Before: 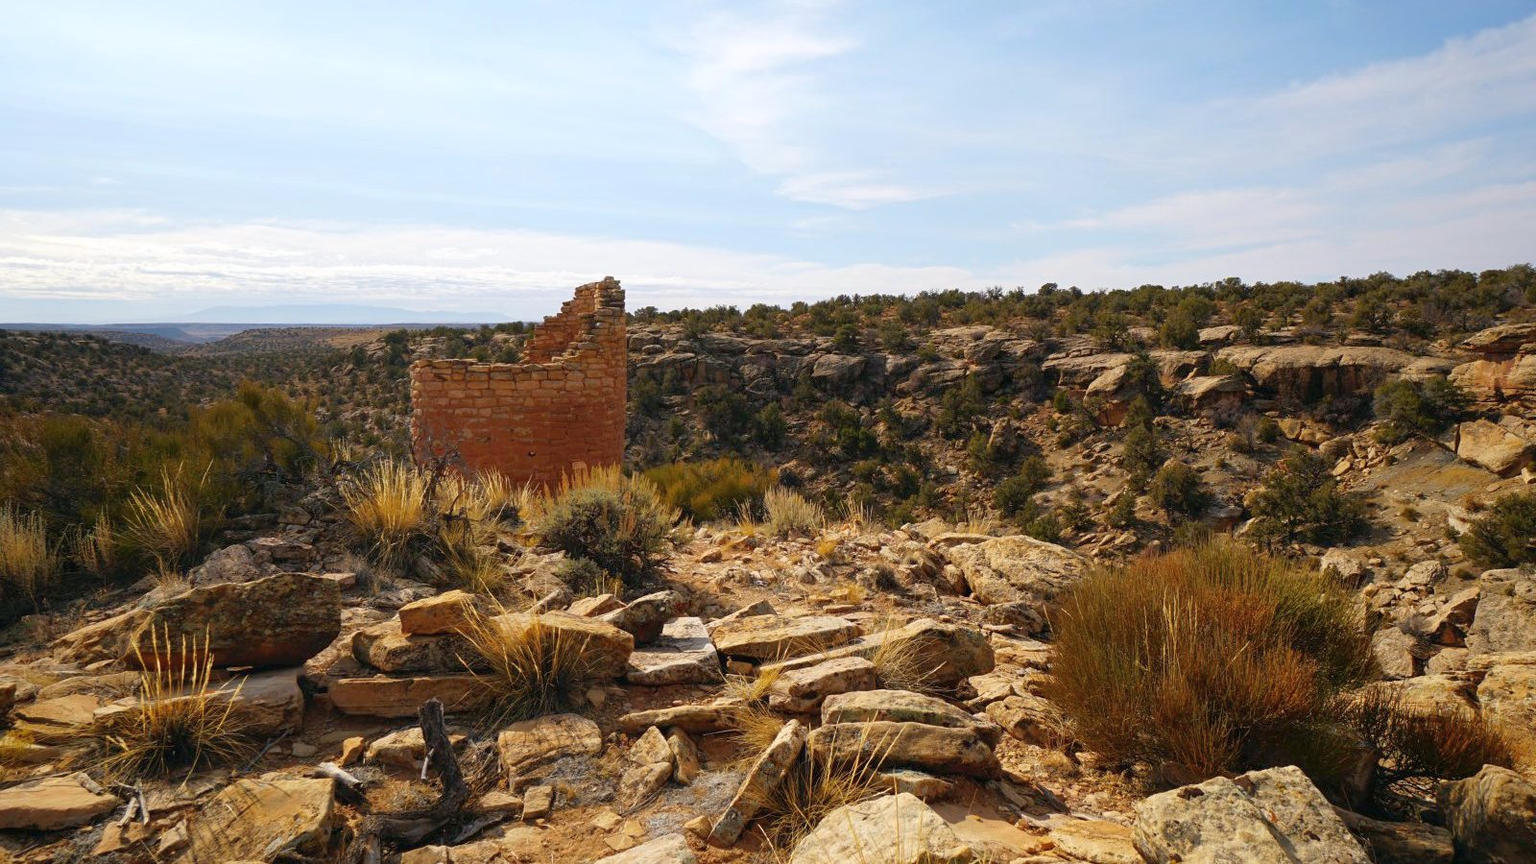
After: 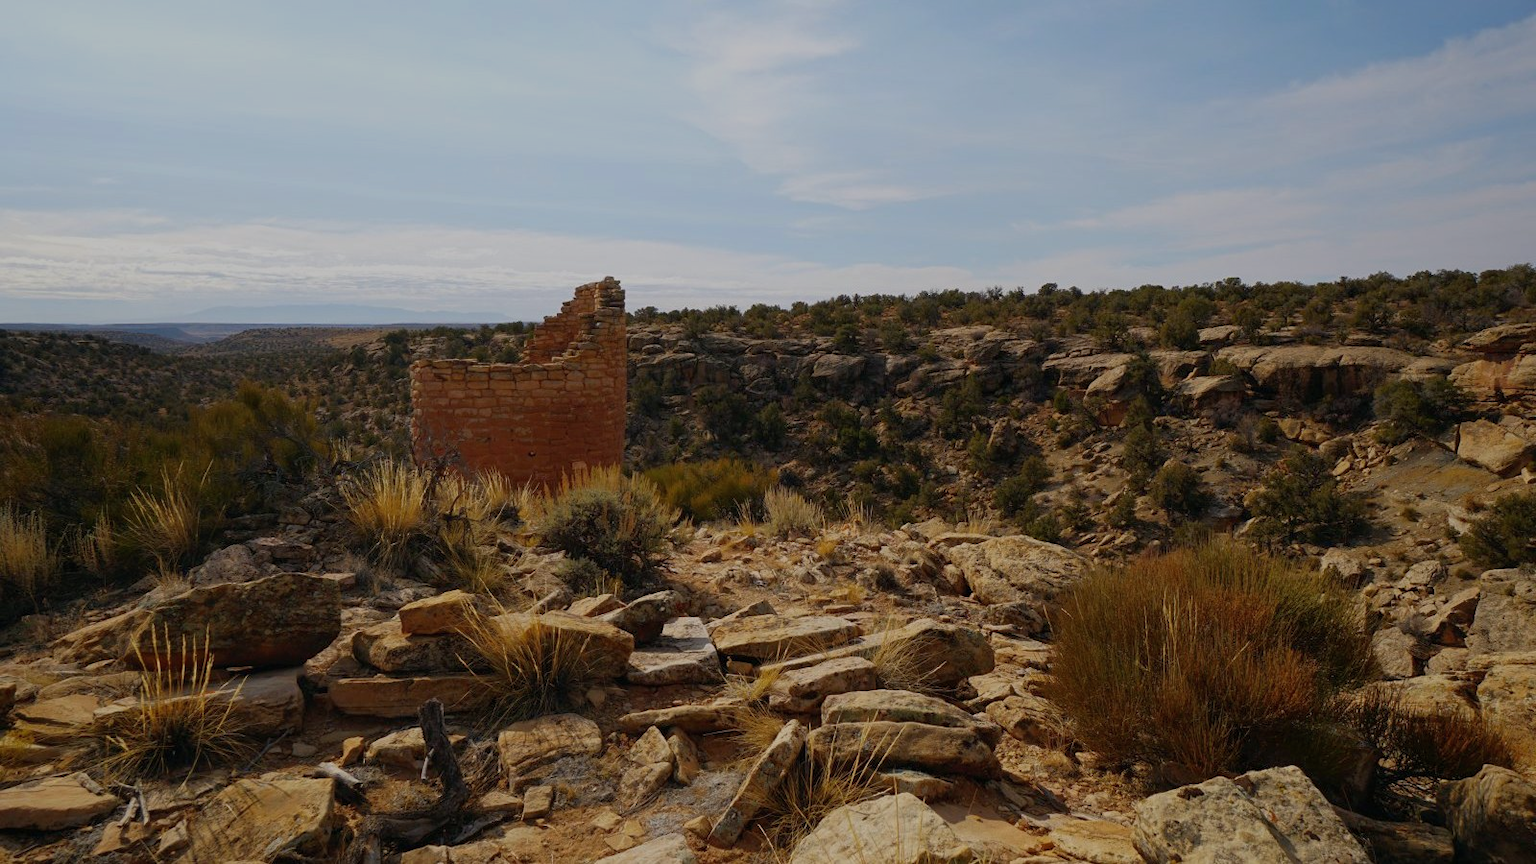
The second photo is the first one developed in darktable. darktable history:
tone equalizer: edges refinement/feathering 500, mask exposure compensation -1.57 EV, preserve details no
exposure: exposure -0.941 EV, compensate highlight preservation false
